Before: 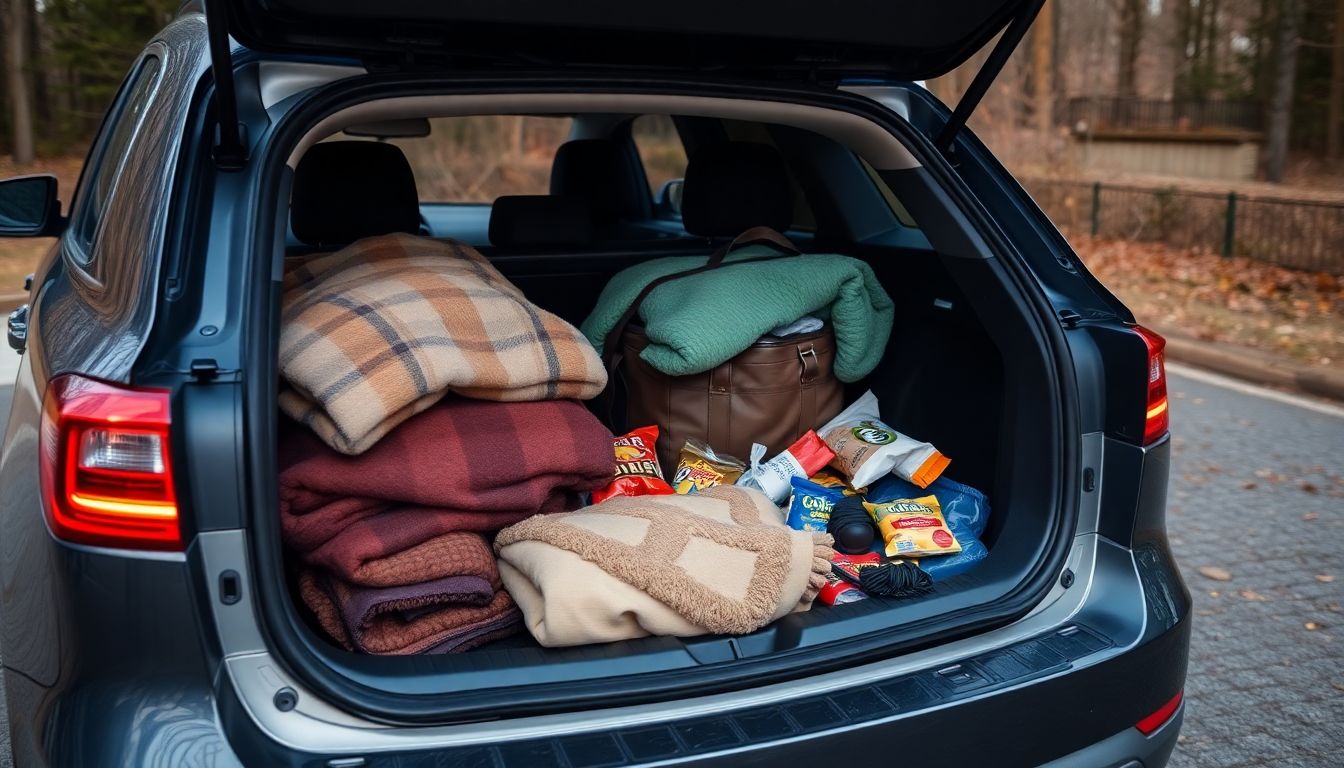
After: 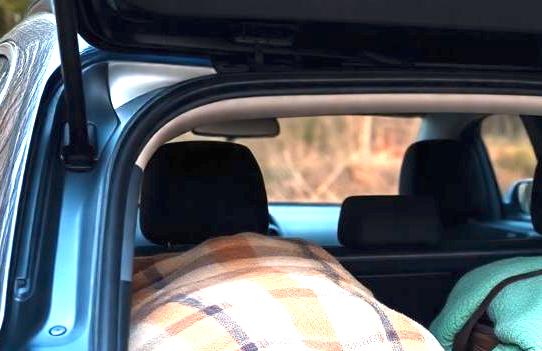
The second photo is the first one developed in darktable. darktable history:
crop and rotate: left 11.27%, top 0.075%, right 48.378%, bottom 54.113%
exposure: black level correction 0, exposure 2.164 EV, compensate exposure bias true, compensate highlight preservation false
